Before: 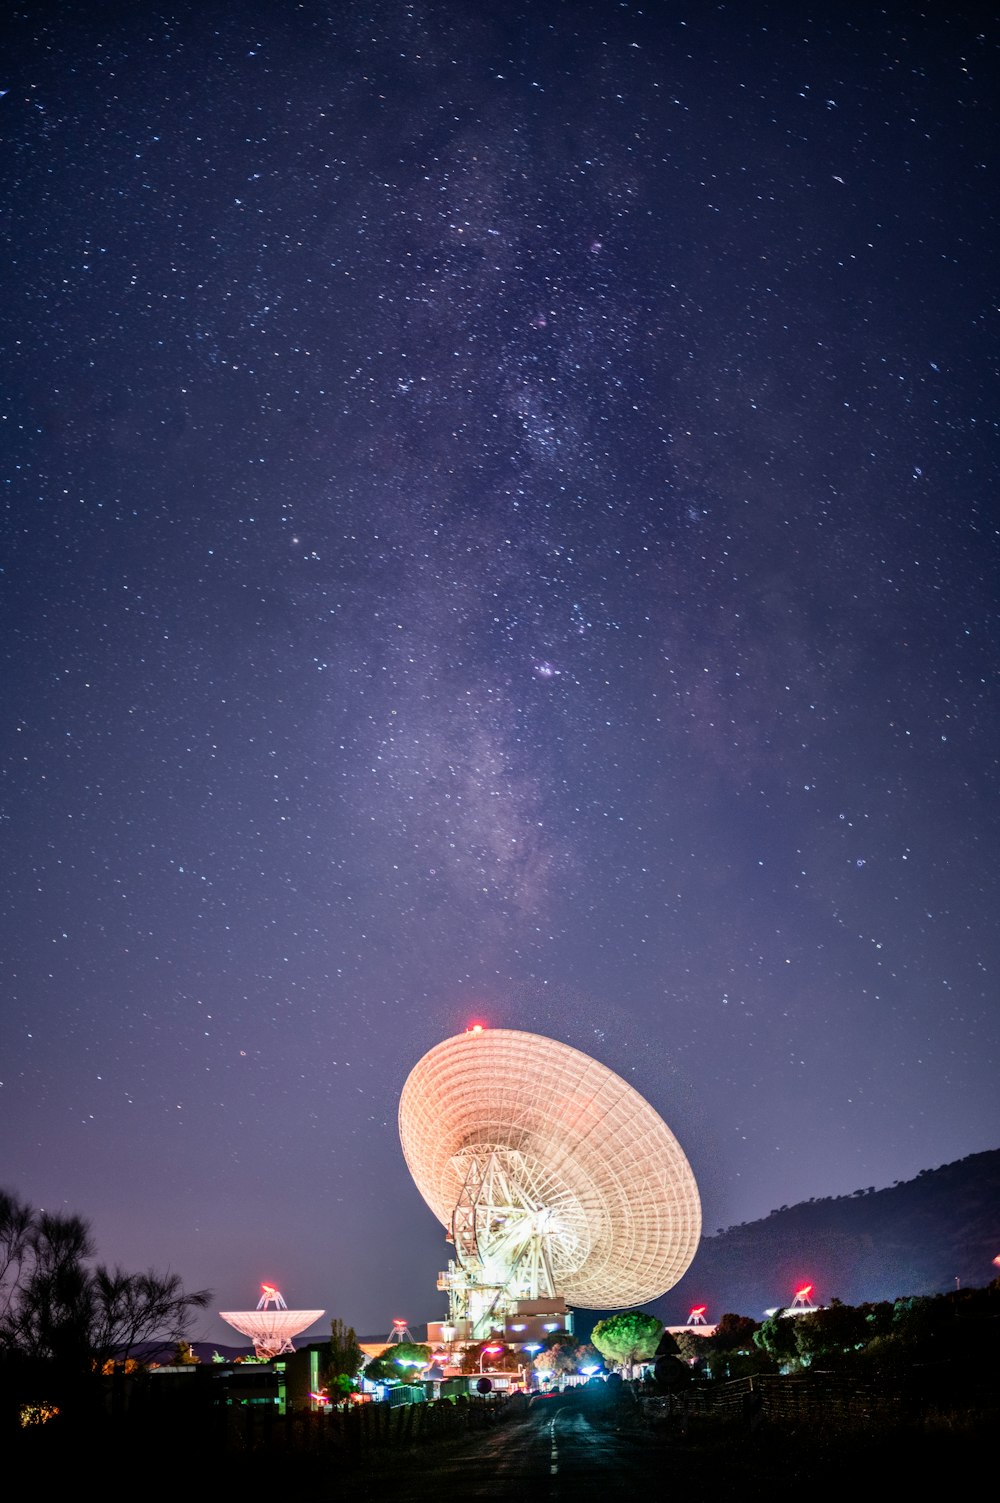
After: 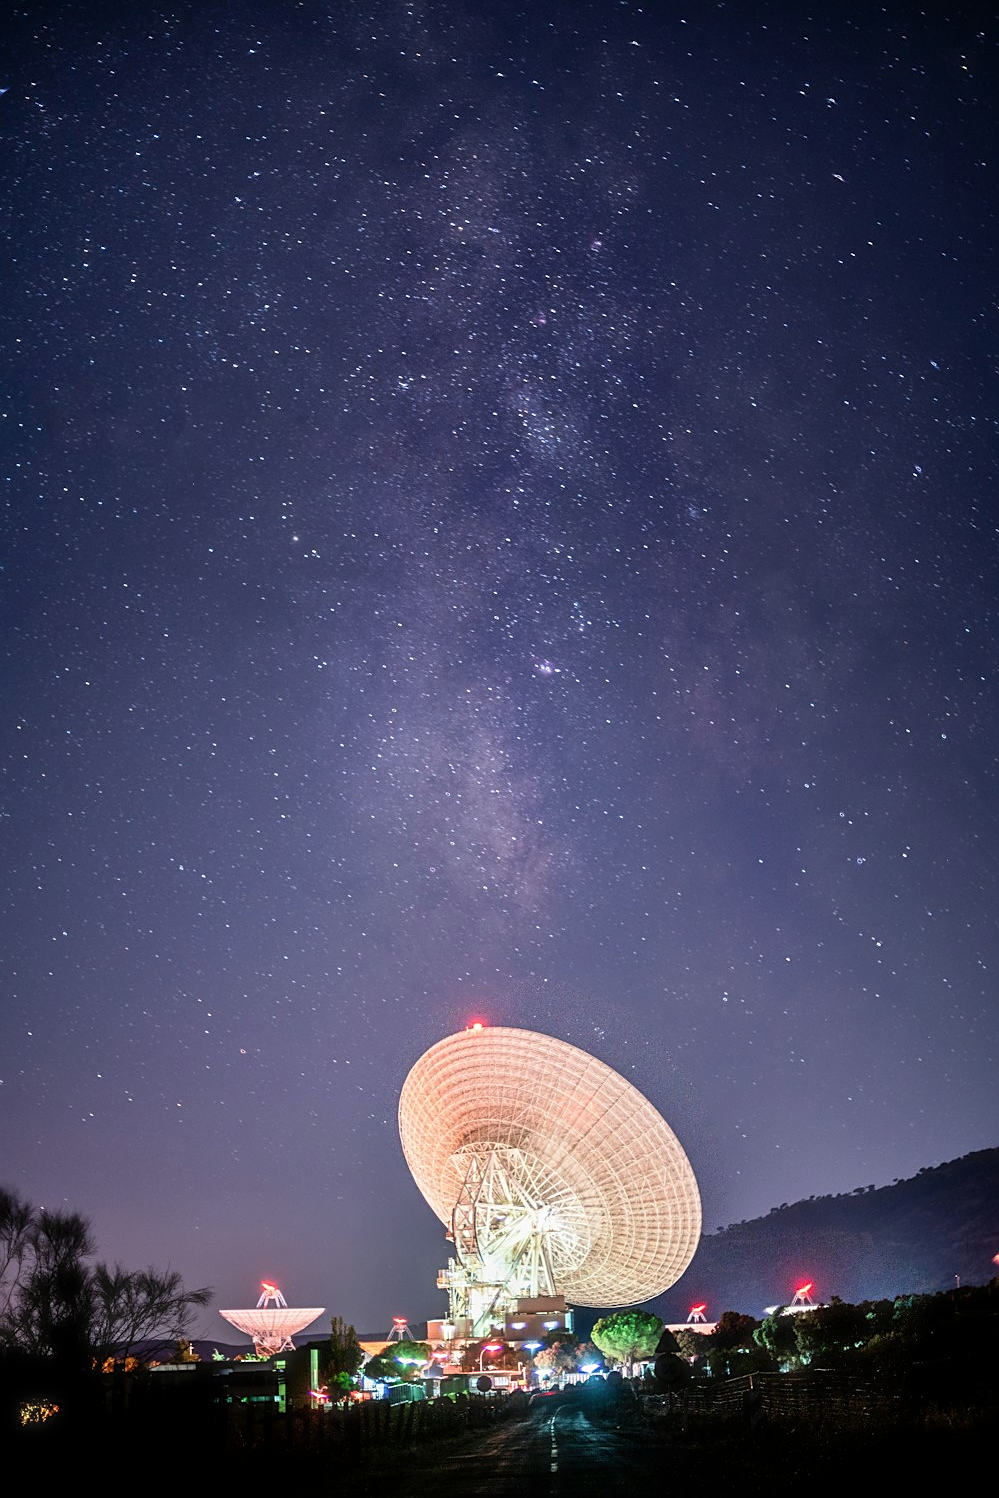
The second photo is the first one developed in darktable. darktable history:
sharpen: on, module defaults
crop: top 0.189%, bottom 0.128%
haze removal: strength -0.109, compatibility mode true, adaptive false
